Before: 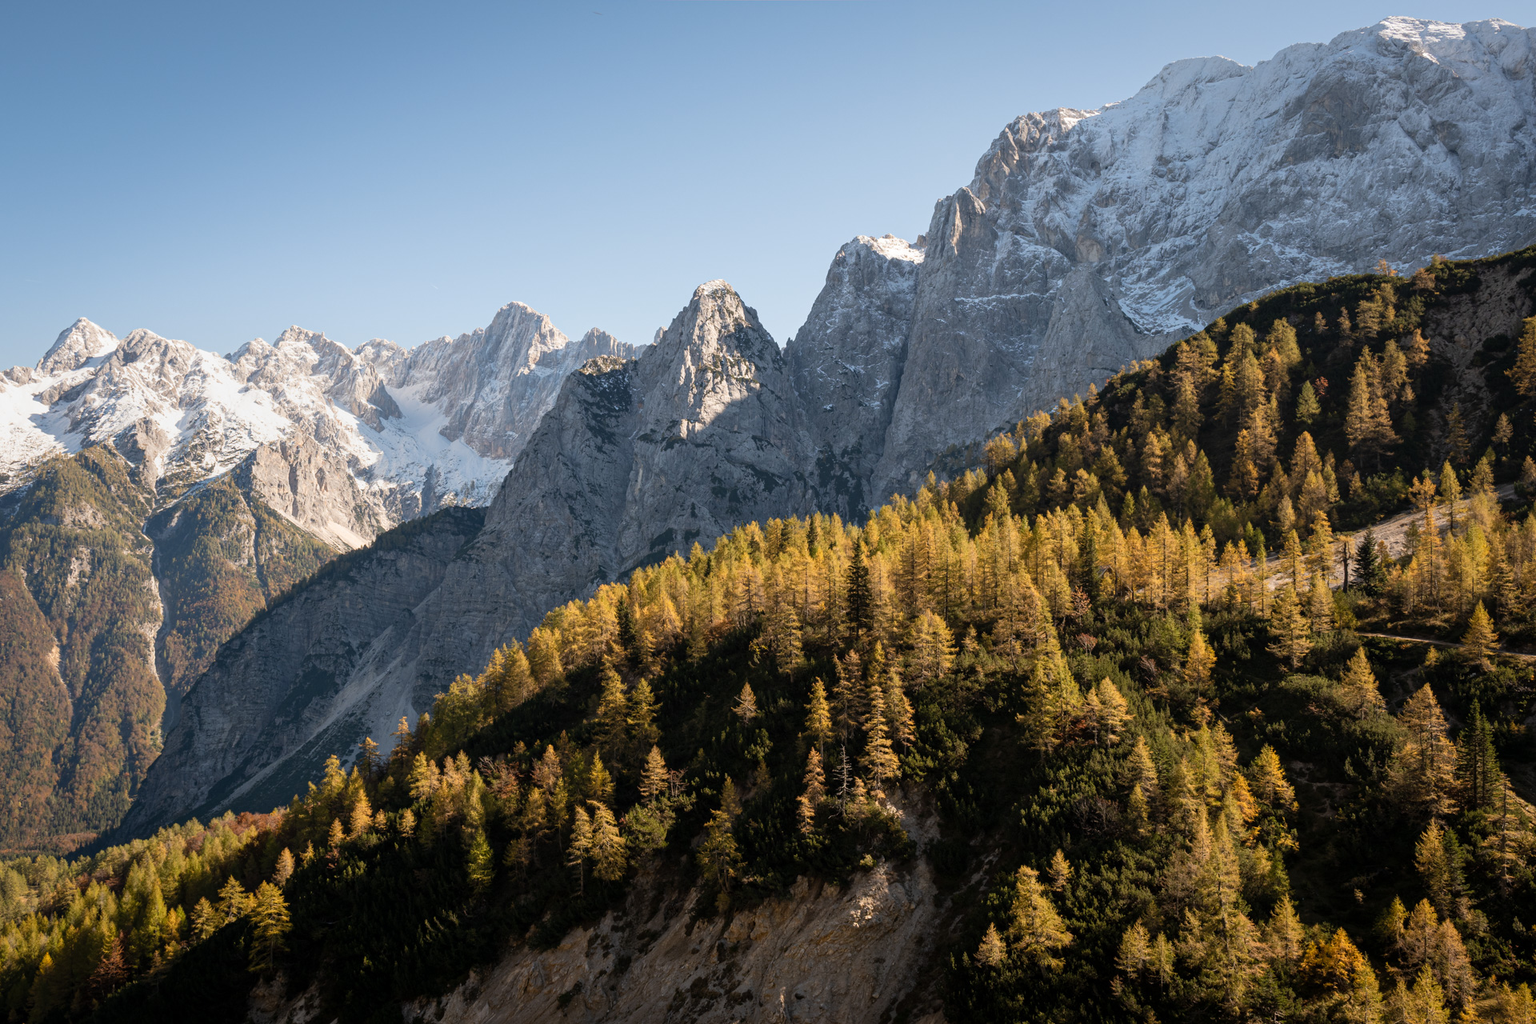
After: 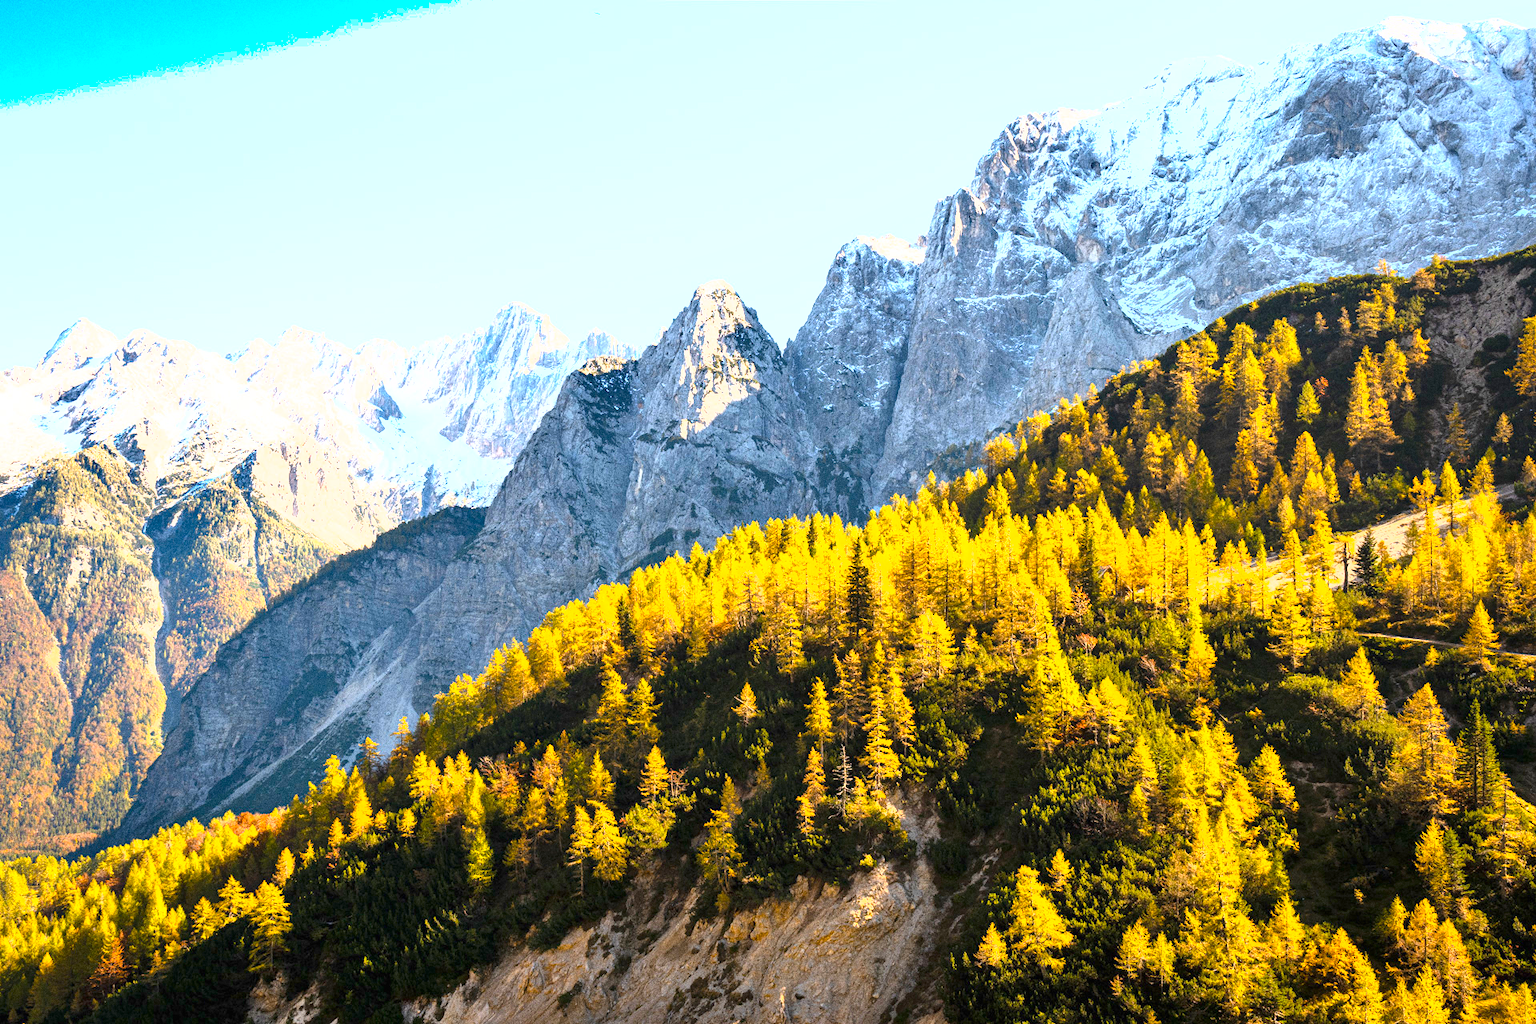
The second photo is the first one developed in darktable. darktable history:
color balance rgb: linear chroma grading › global chroma 15%, perceptual saturation grading › global saturation 30%
shadows and highlights: low approximation 0.01, soften with gaussian
exposure: black level correction 0, exposure 1.9 EV, compensate highlight preservation false
grain: coarseness 0.09 ISO, strength 40%
